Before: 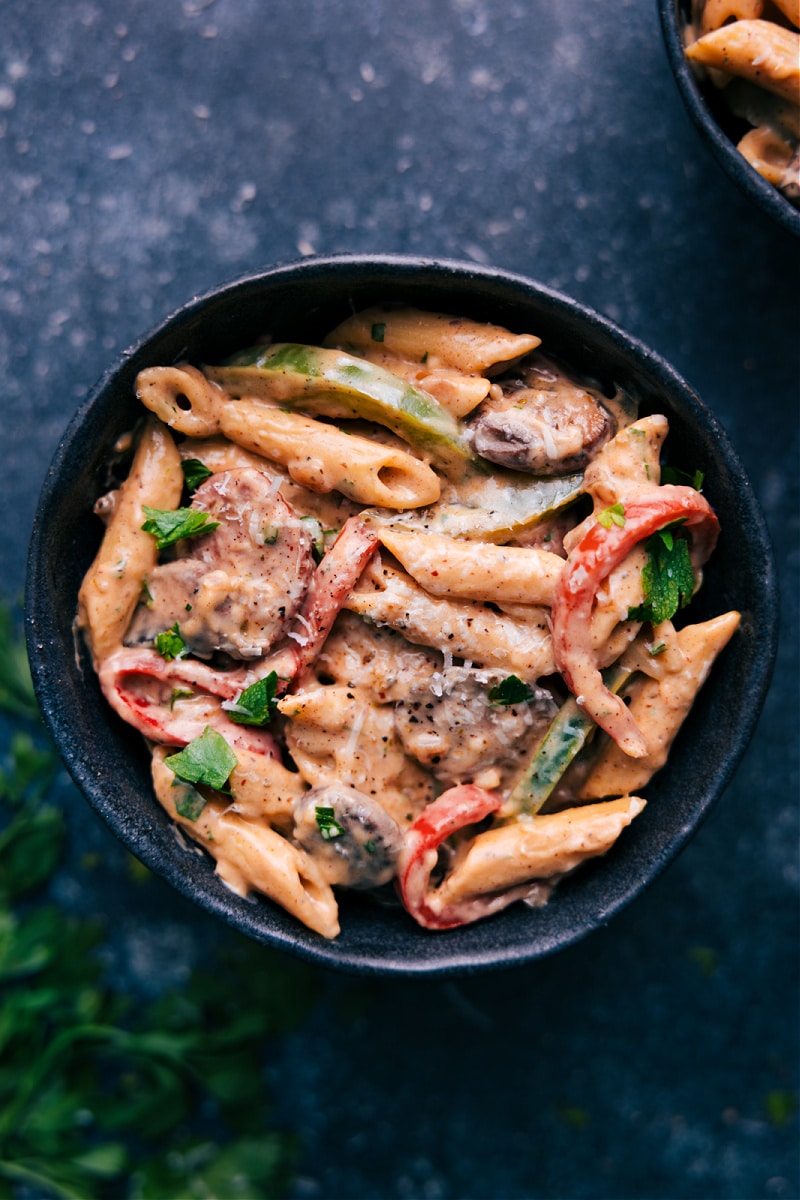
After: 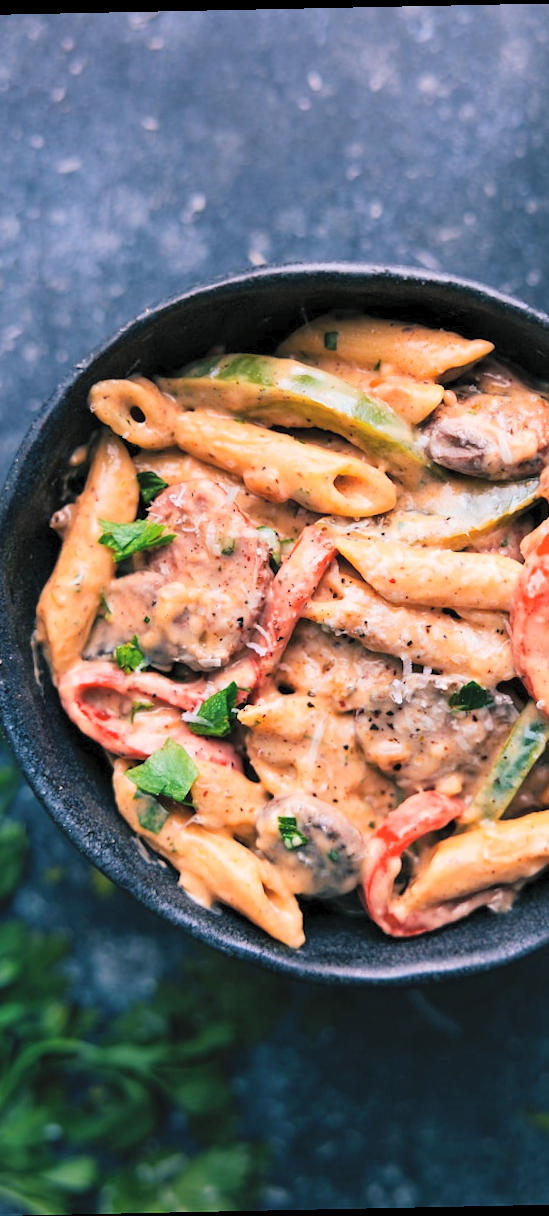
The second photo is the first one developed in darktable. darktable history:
contrast brightness saturation: contrast 0.1, brightness 0.3, saturation 0.14
white balance: emerald 1
crop and rotate: left 6.617%, right 26.717%
rotate and perspective: rotation -1.17°, automatic cropping off
